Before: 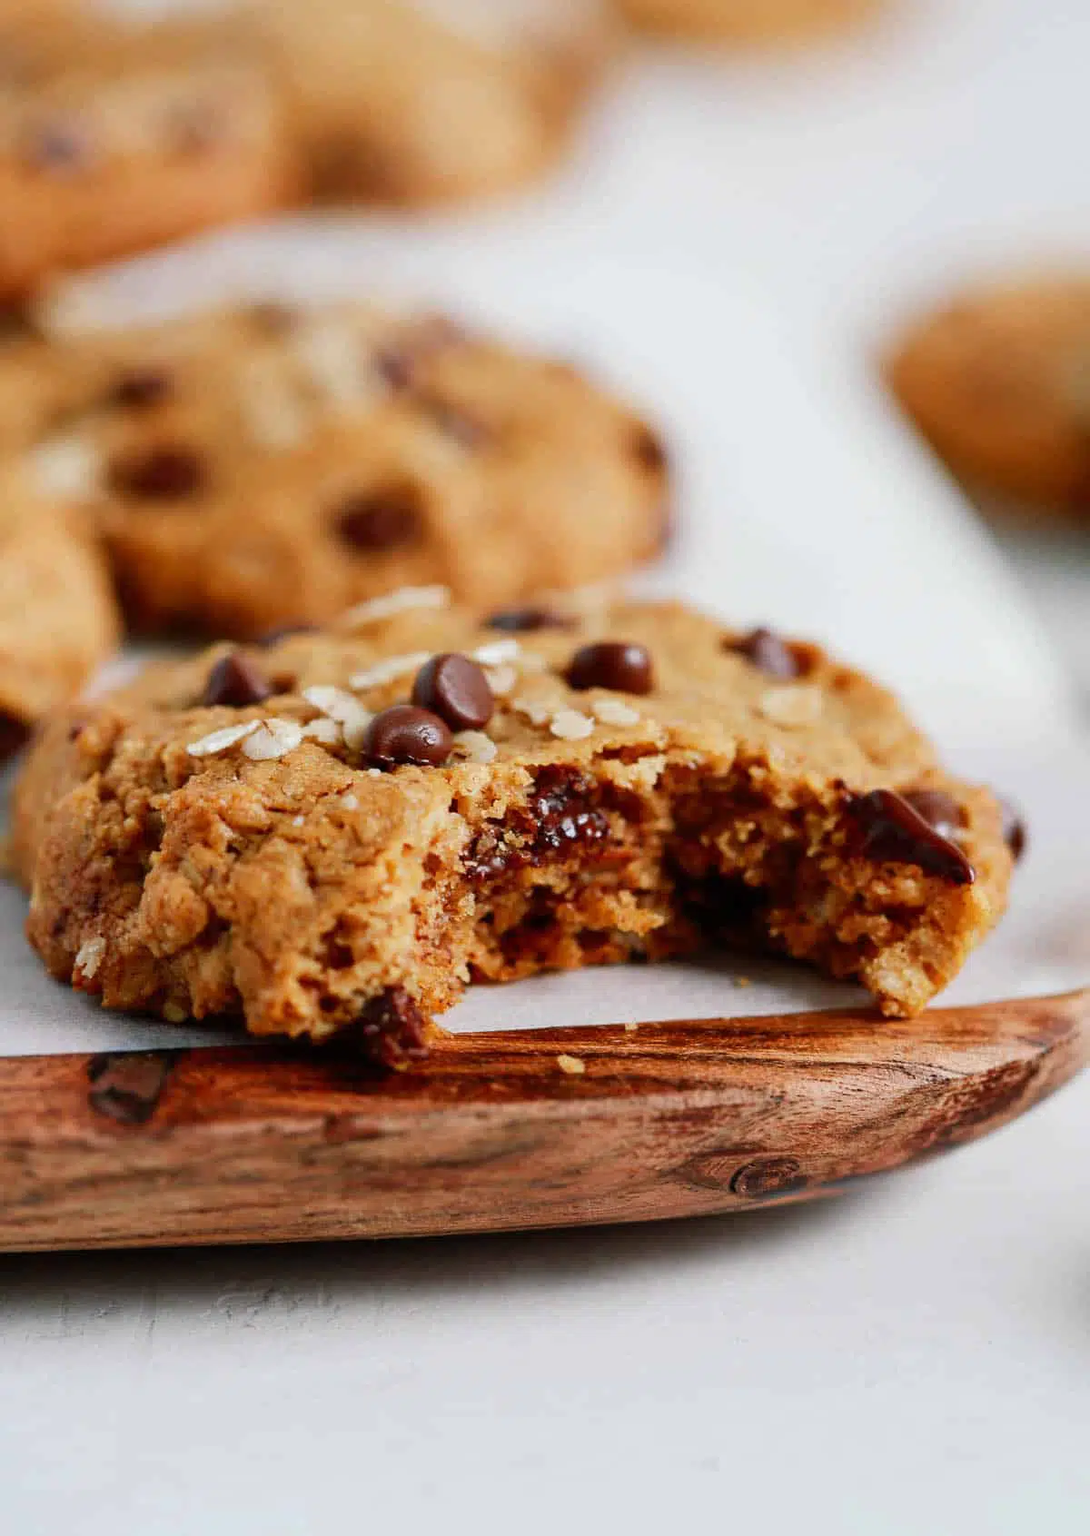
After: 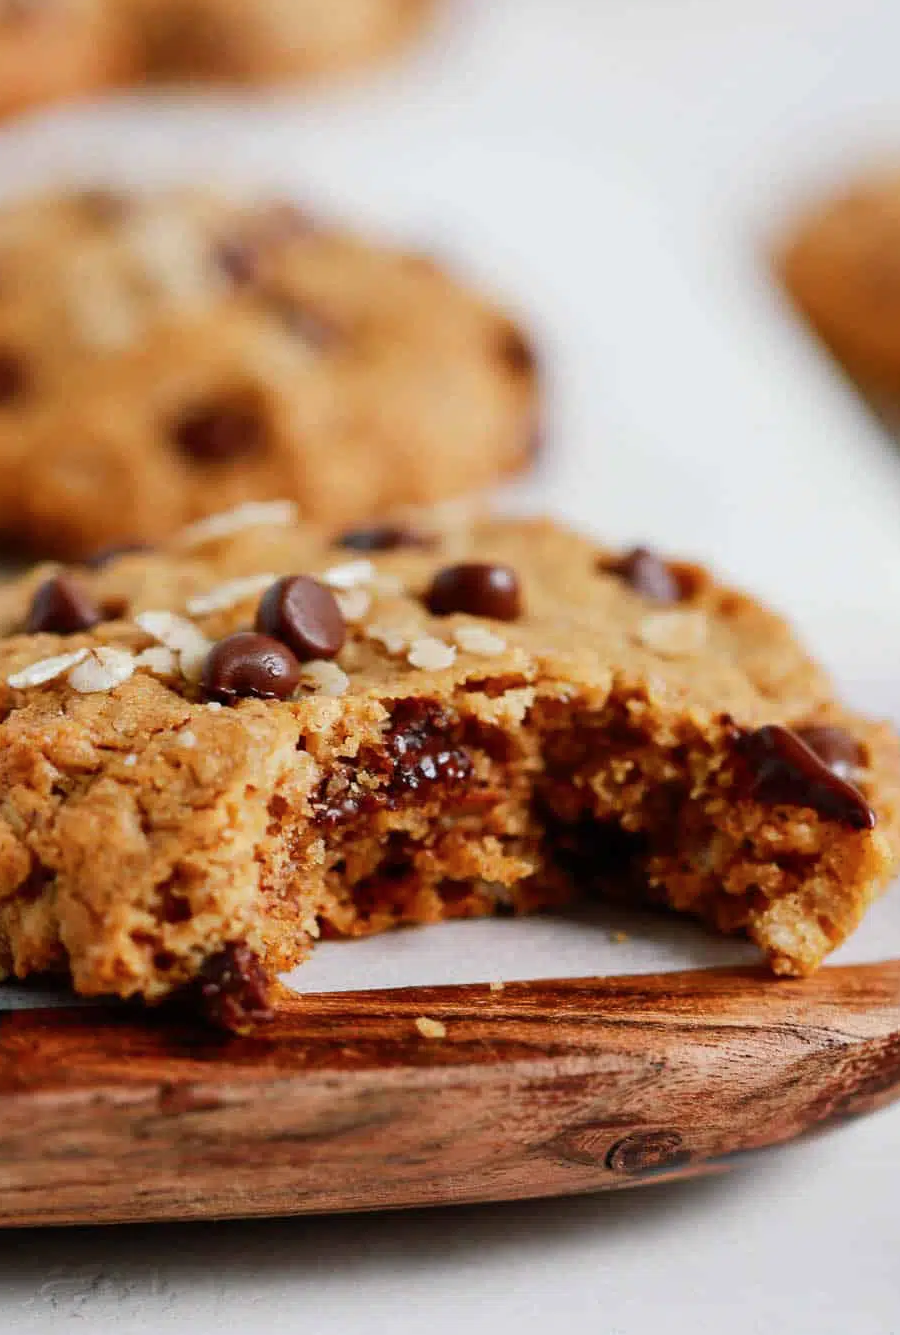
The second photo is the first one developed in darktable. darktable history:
color balance rgb: perceptual saturation grading › global saturation 0.245%
crop: left 16.58%, top 8.539%, right 8.381%, bottom 12.507%
